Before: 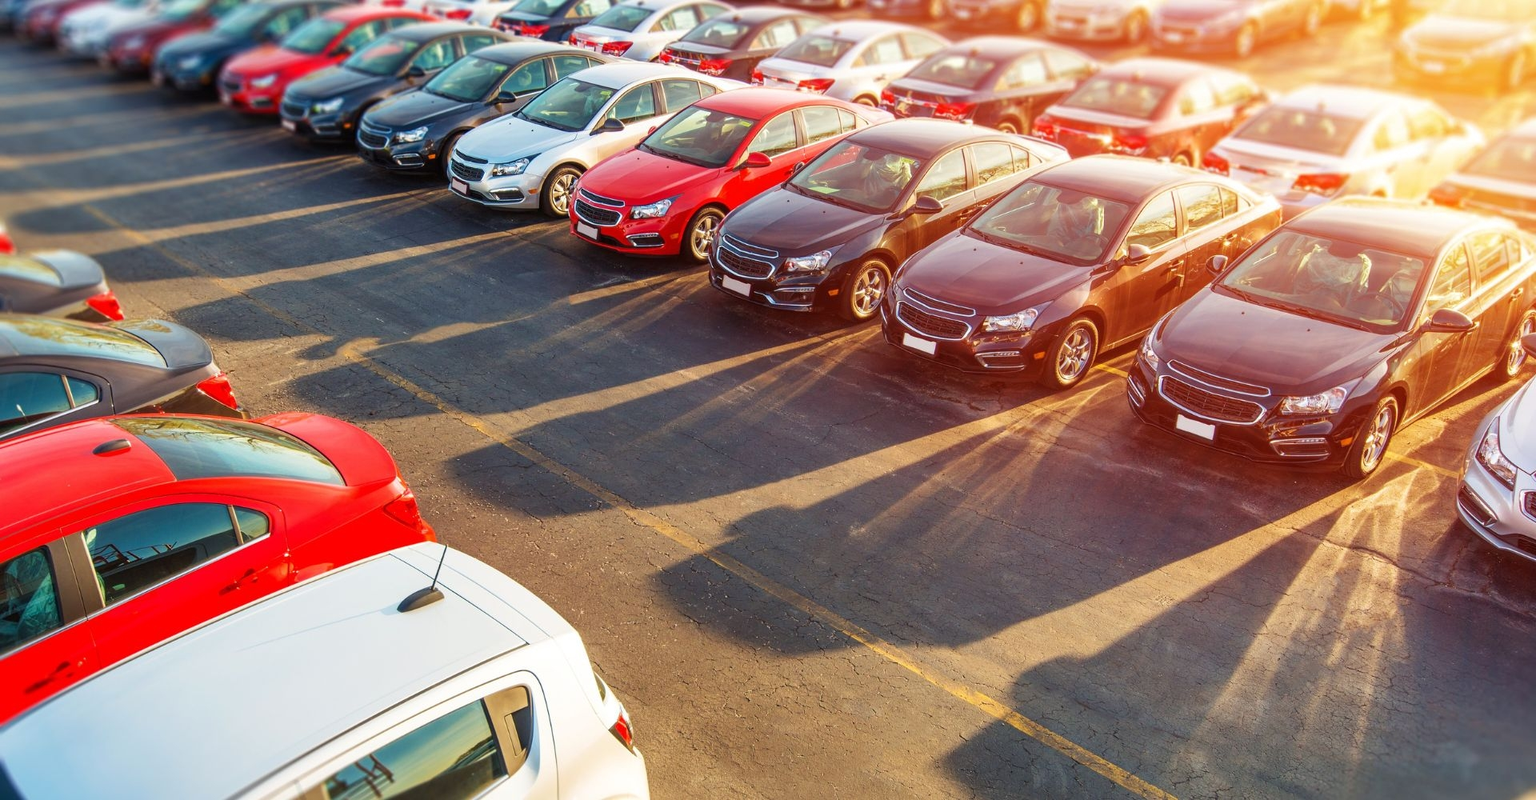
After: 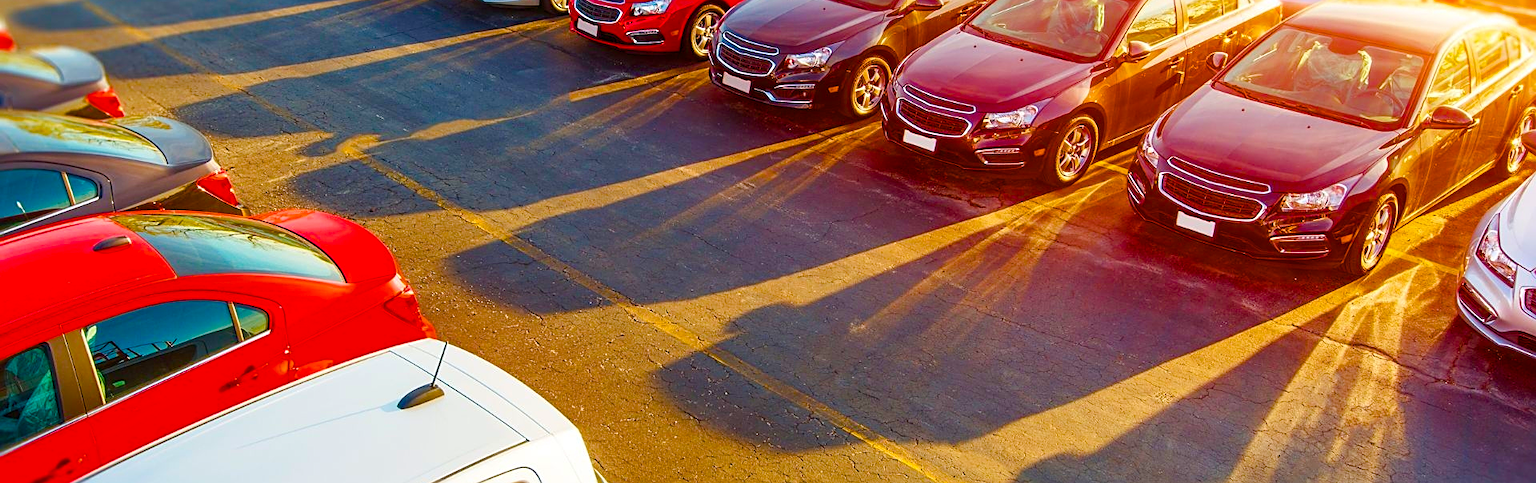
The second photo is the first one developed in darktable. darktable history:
color balance rgb: perceptual saturation grading › global saturation 27.776%, perceptual saturation grading › highlights -25.489%, perceptual saturation grading › mid-tones 25.325%, perceptual saturation grading › shadows 50.253%, global vibrance 50.72%
crop and rotate: top 25.47%, bottom 14.057%
sharpen: on, module defaults
